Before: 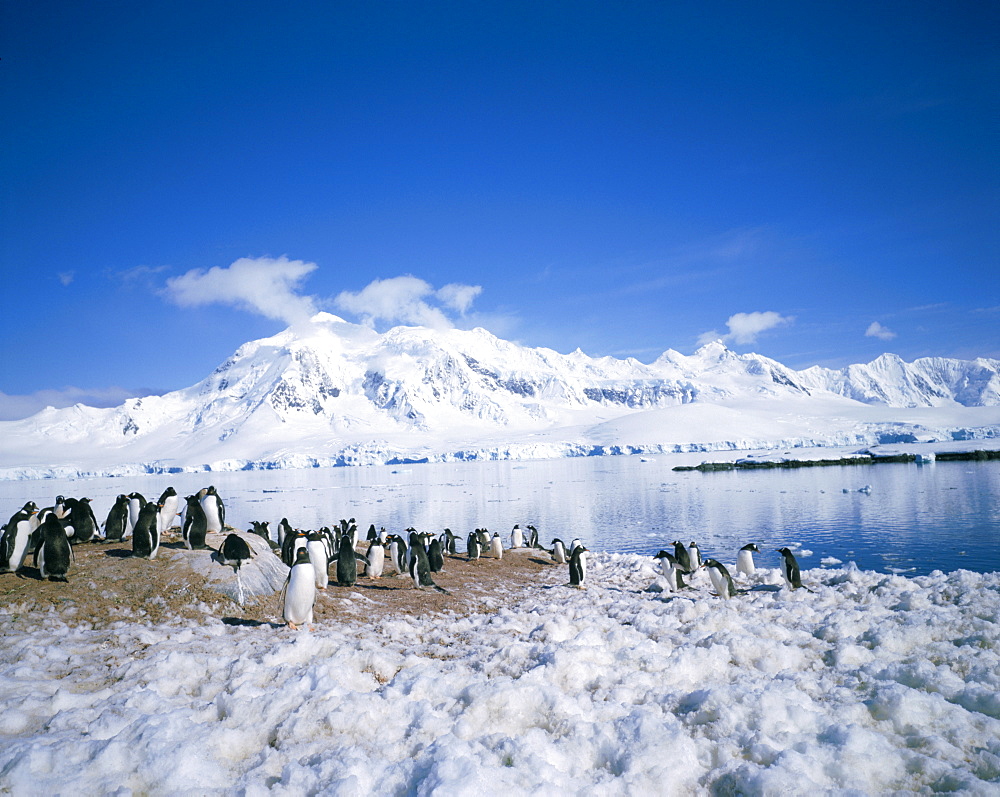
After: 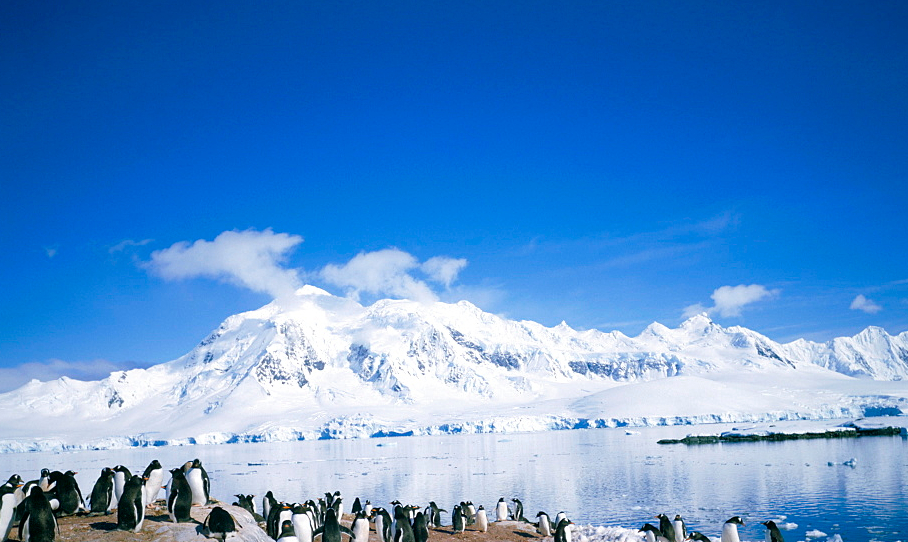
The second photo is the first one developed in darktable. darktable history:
crop: left 1.56%, top 3.419%, right 7.635%, bottom 28.477%
